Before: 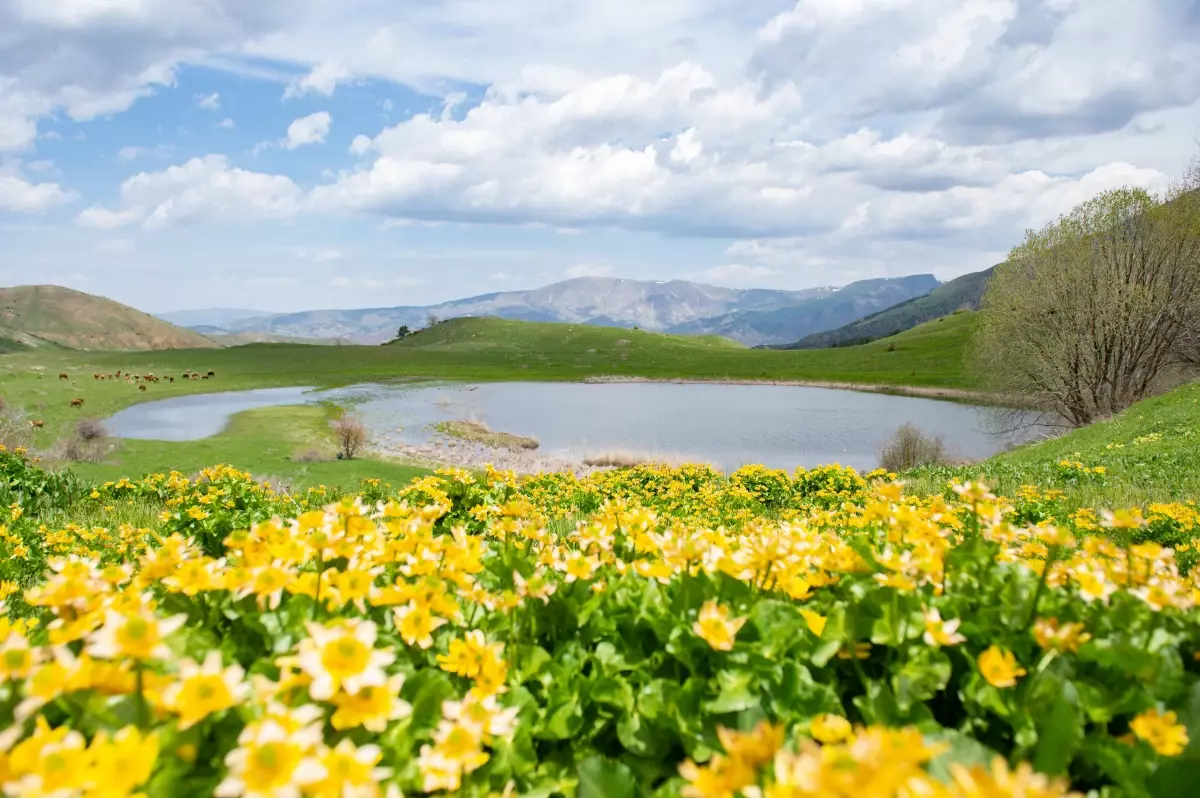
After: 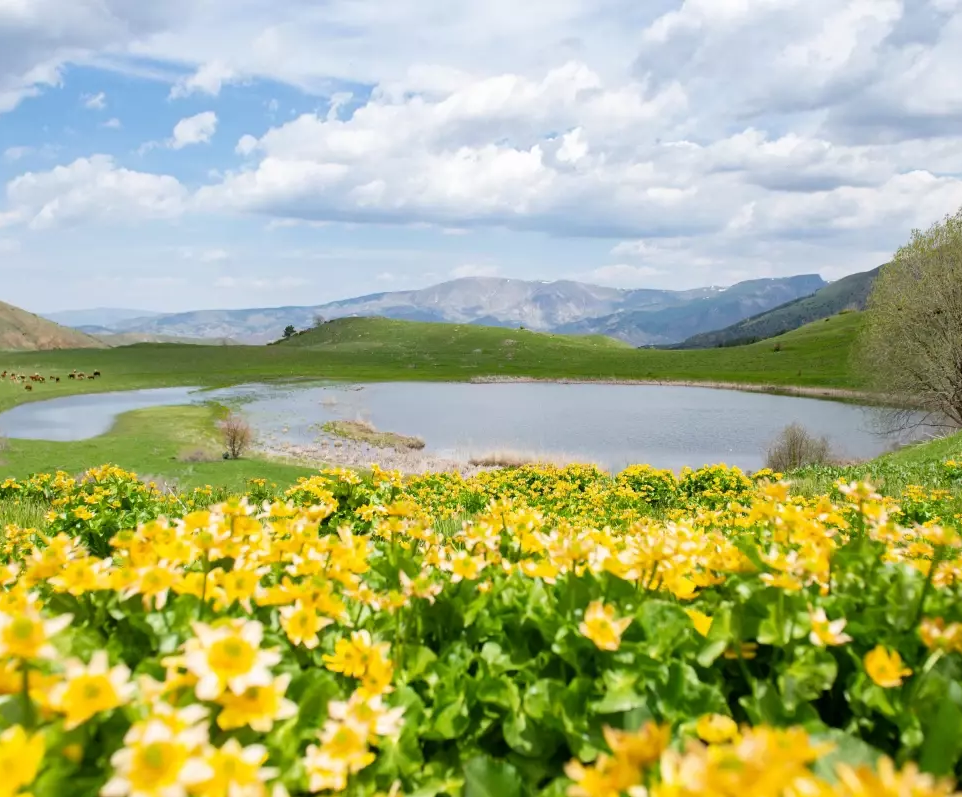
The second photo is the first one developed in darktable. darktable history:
crop and rotate: left 9.557%, right 10.217%
